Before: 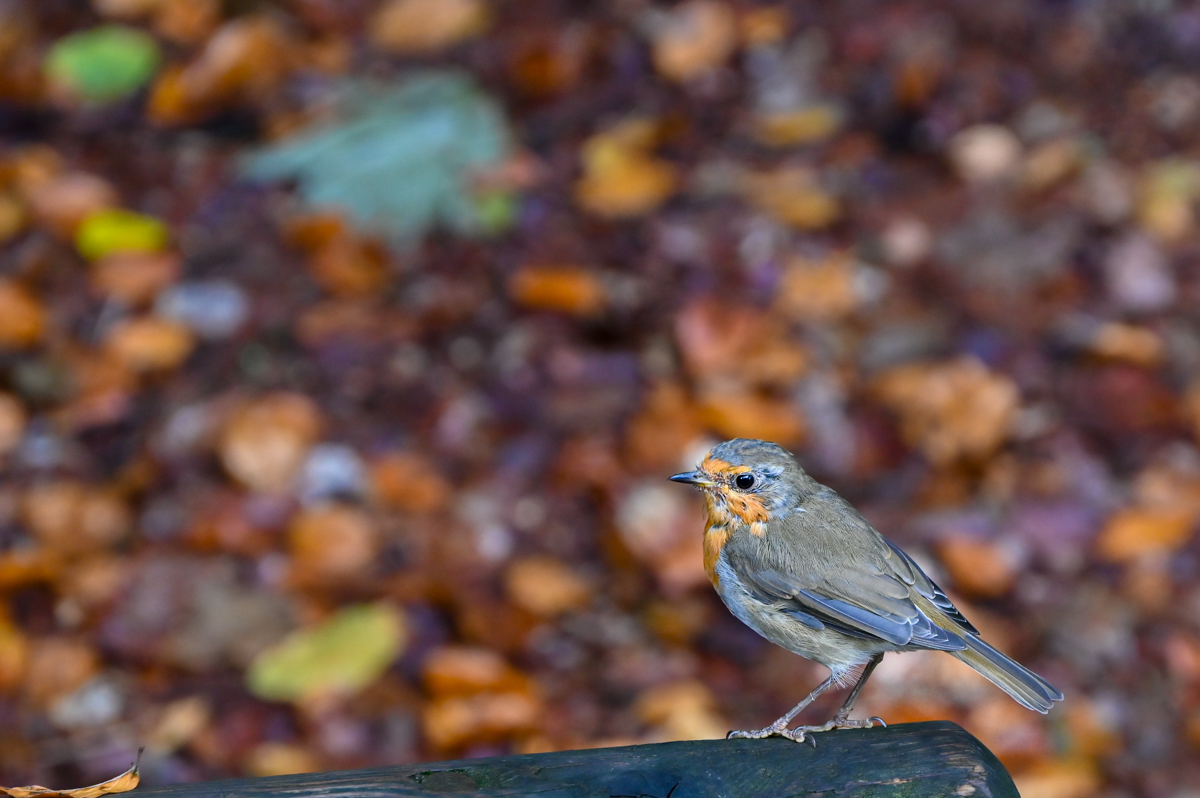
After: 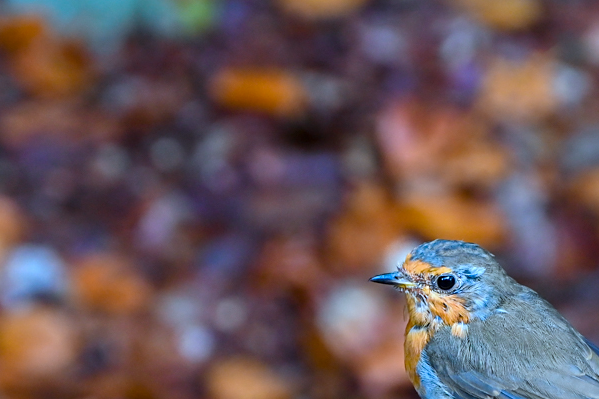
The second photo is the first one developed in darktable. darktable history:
color calibration: output R [1.063, -0.012, -0.003, 0], output G [0, 1.022, 0.021, 0], output B [-0.079, 0.047, 1, 0], illuminant custom, x 0.389, y 0.387, temperature 3838.64 K
color balance rgb: global vibrance 20%
sharpen: amount 0.2
crop: left 25%, top 25%, right 25%, bottom 25%
